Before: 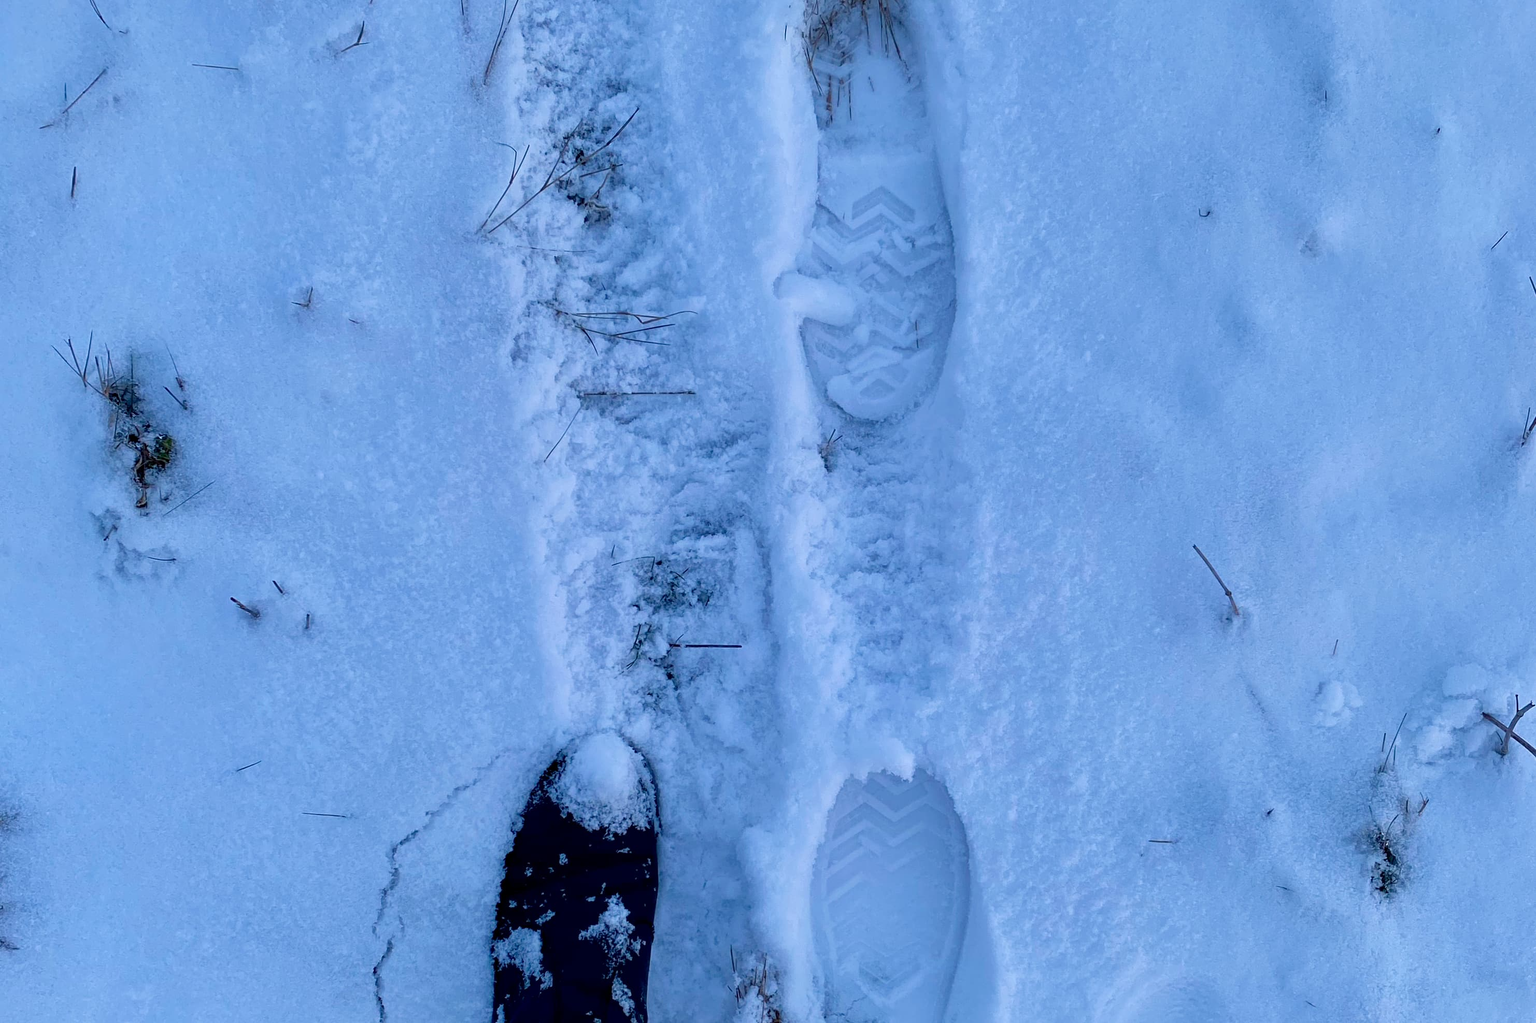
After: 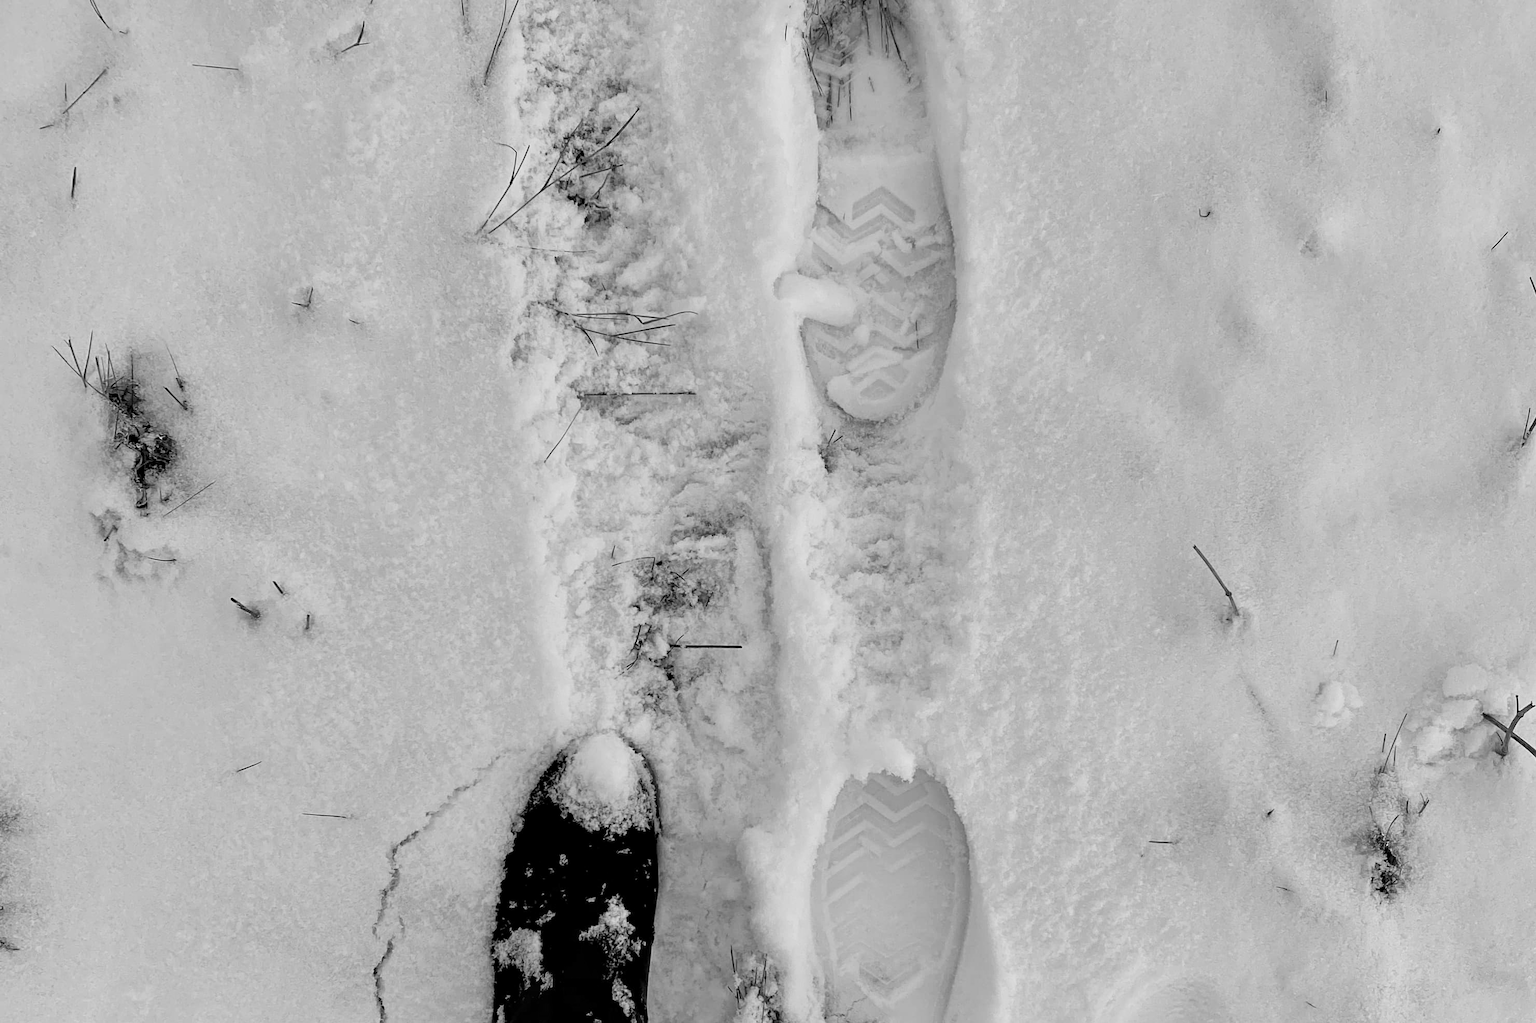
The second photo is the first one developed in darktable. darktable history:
color correction: saturation 1.1
contrast equalizer: octaves 7, y [[0.6 ×6], [0.55 ×6], [0 ×6], [0 ×6], [0 ×6]], mix 0.15
contrast brightness saturation: contrast 0.2, brightness 0.16, saturation 0.22
monochrome: a -3.63, b -0.465
